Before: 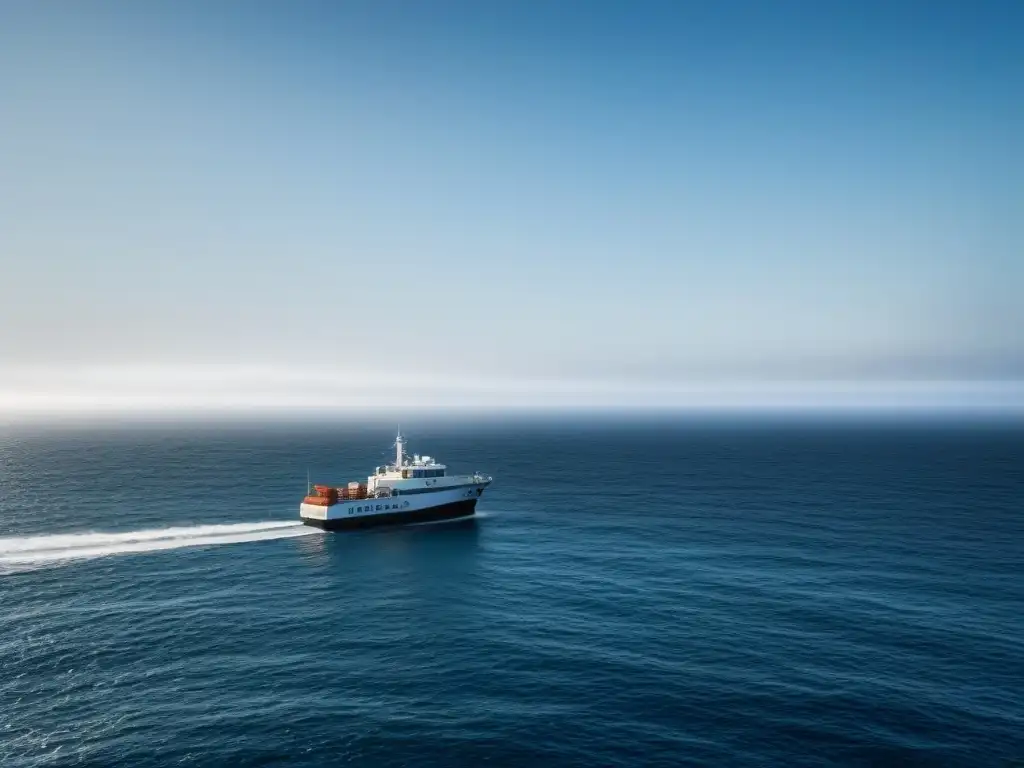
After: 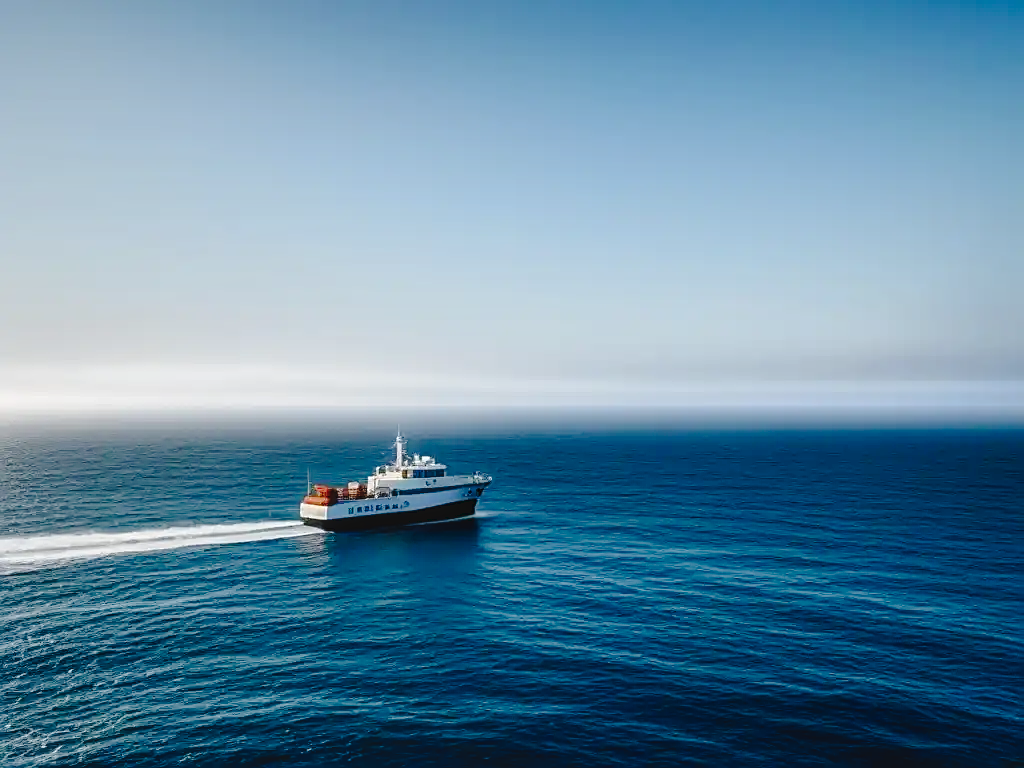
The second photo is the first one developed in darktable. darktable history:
local contrast: detail 109%
sharpen: on, module defaults
tone curve: curves: ch0 [(0, 0) (0.003, 0.026) (0.011, 0.025) (0.025, 0.022) (0.044, 0.022) (0.069, 0.028) (0.1, 0.041) (0.136, 0.062) (0.177, 0.103) (0.224, 0.167) (0.277, 0.242) (0.335, 0.343) (0.399, 0.452) (0.468, 0.539) (0.543, 0.614) (0.623, 0.683) (0.709, 0.749) (0.801, 0.827) (0.898, 0.918) (1, 1)], preserve colors none
